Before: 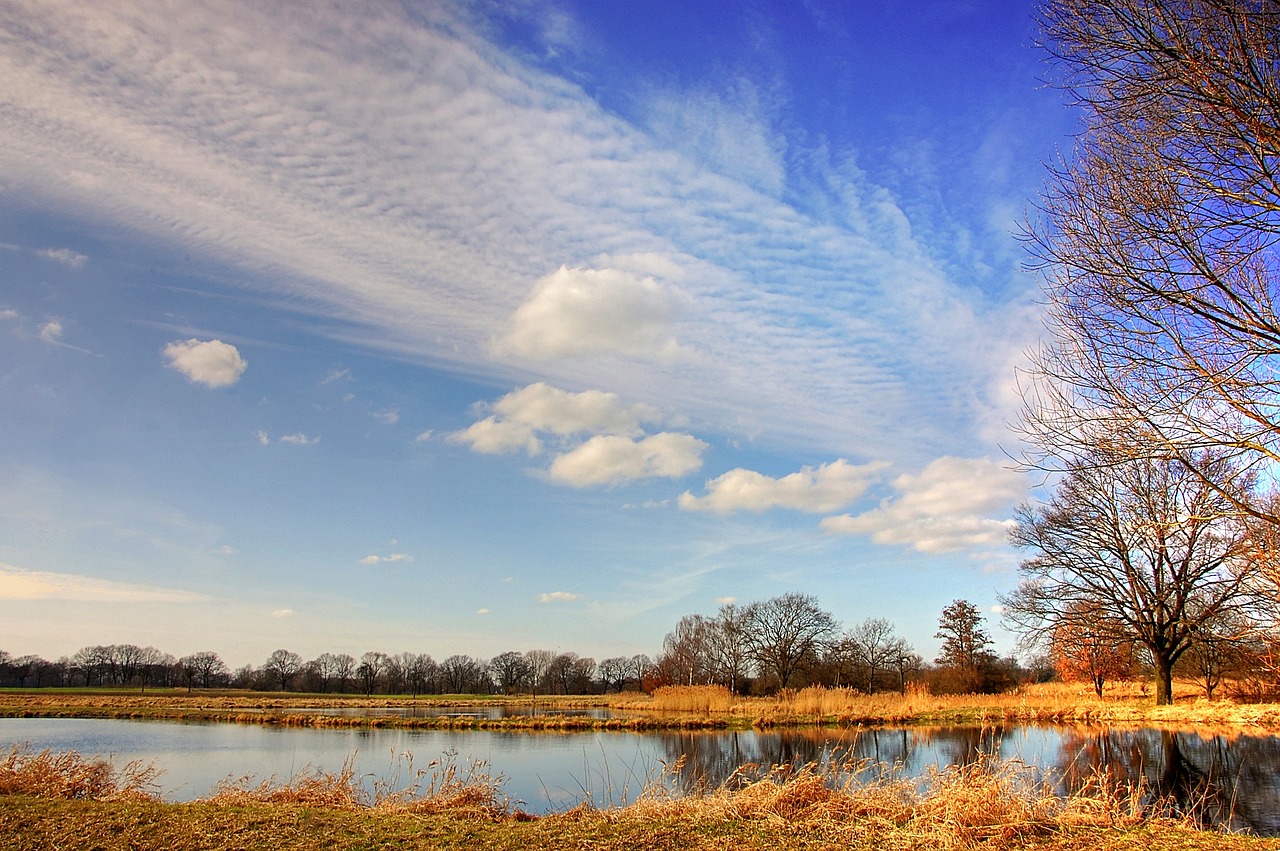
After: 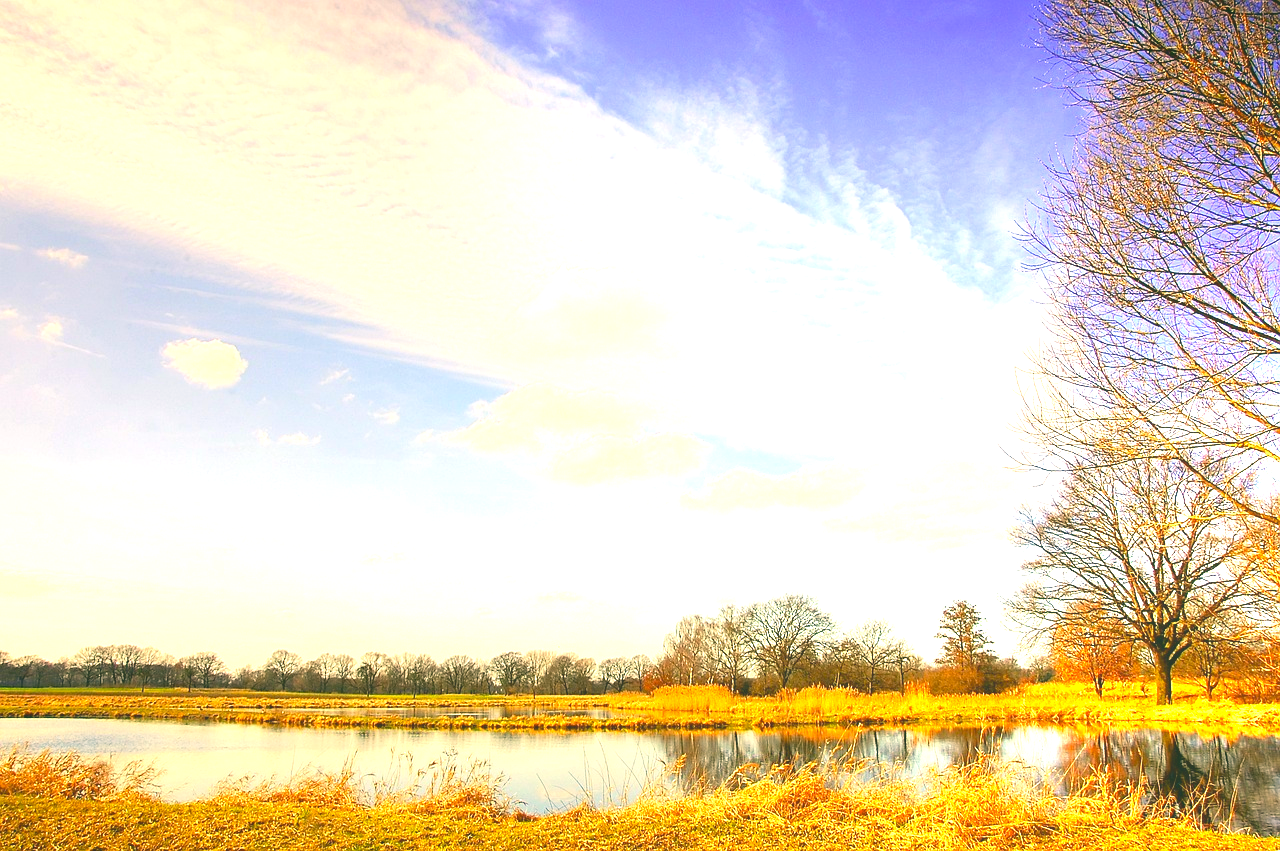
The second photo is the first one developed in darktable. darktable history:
color correction: highlights a* 5.23, highlights b* 23.59, shadows a* -15.9, shadows b* 3.93
local contrast: detail 69%
exposure: black level correction 0, exposure 1.572 EV, compensate highlight preservation false
